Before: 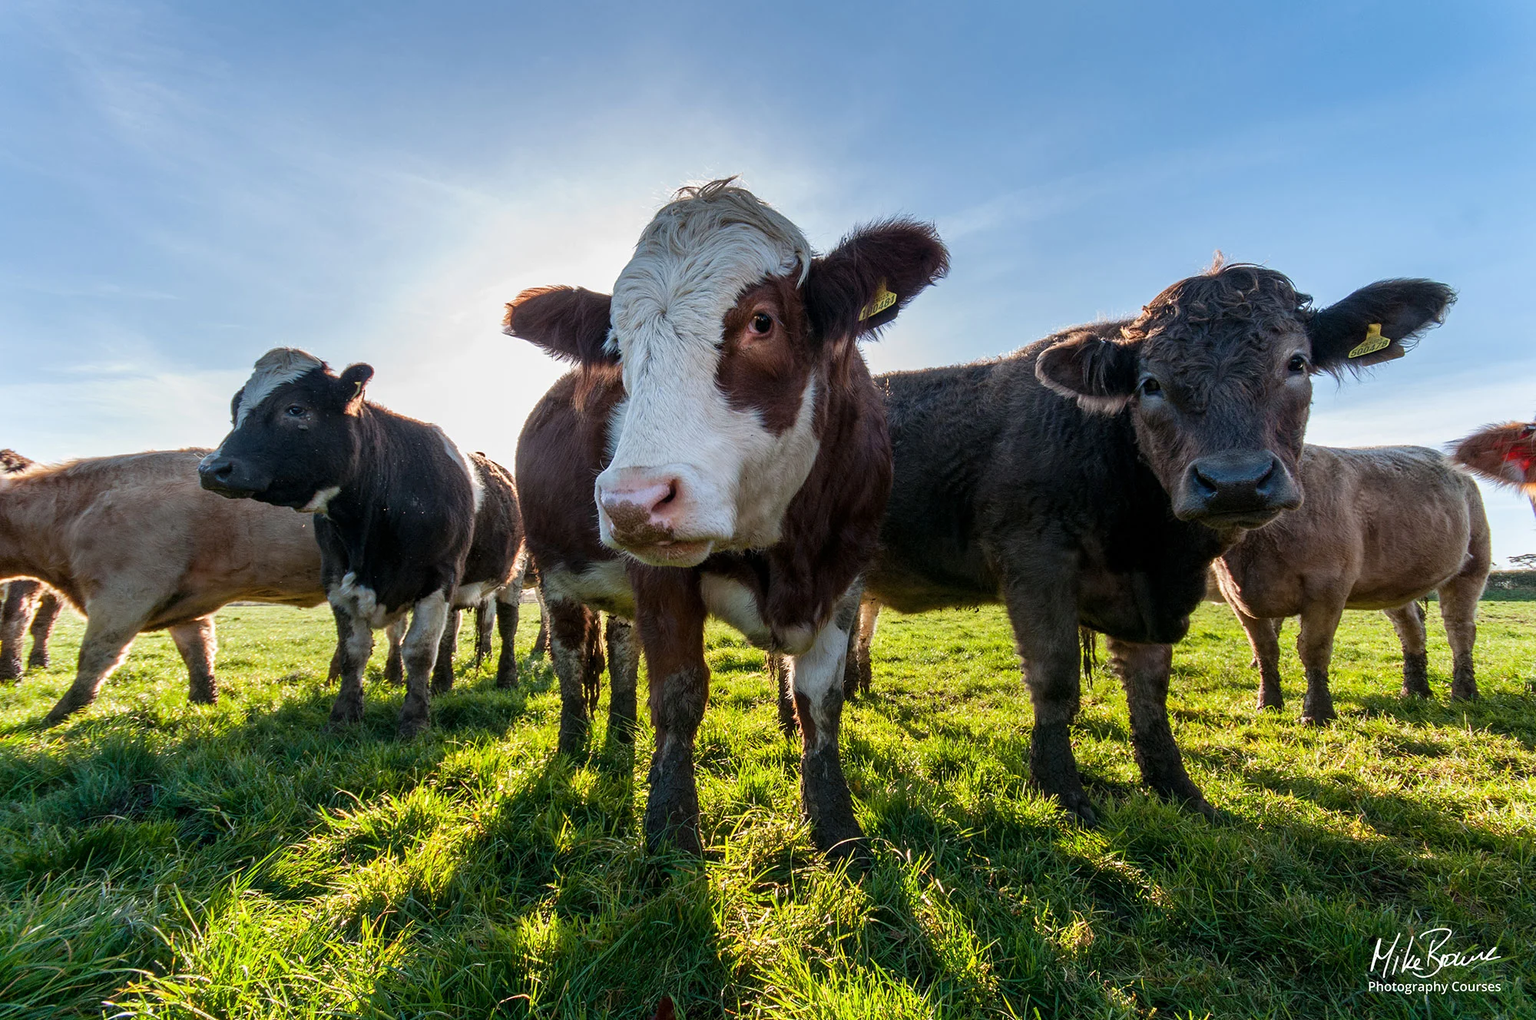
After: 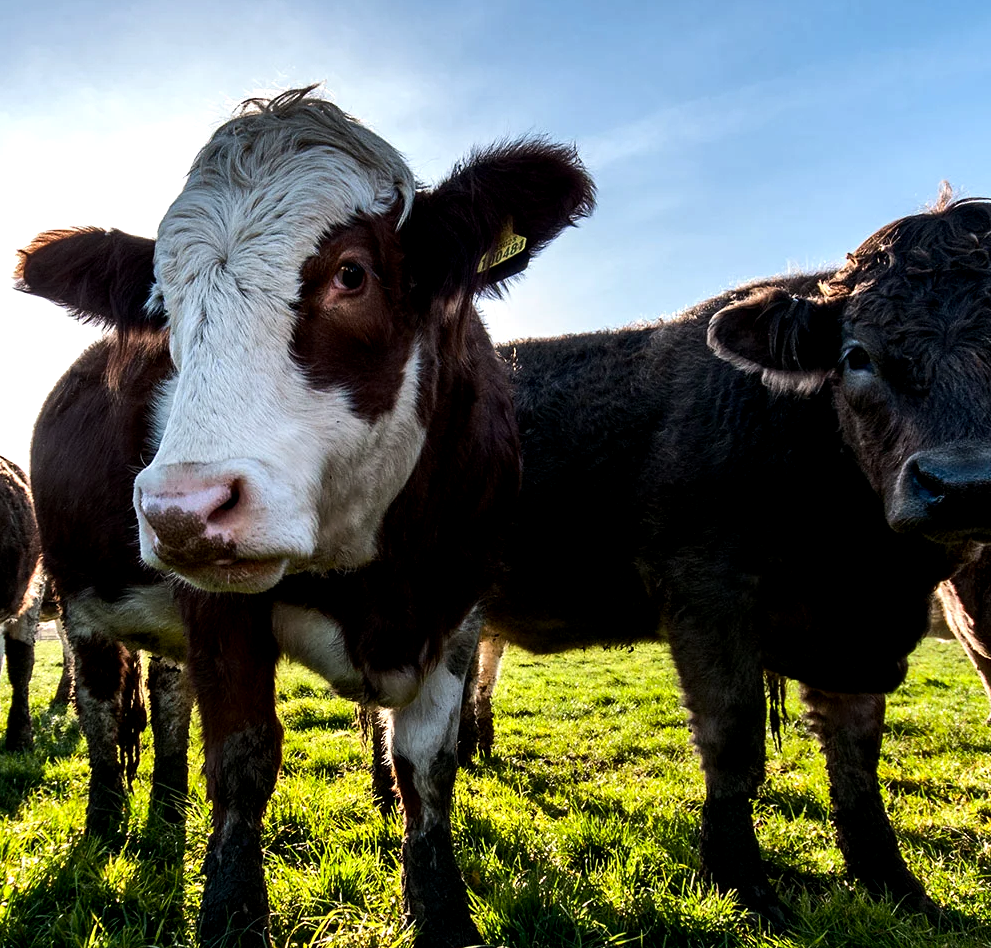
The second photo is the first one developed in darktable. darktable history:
crop: left 32.075%, top 10.976%, right 18.355%, bottom 17.596%
exposure: black level correction 0.011, exposure -0.478 EV, compensate highlight preservation false
tone equalizer: -8 EV -1.08 EV, -7 EV -1.01 EV, -6 EV -0.867 EV, -5 EV -0.578 EV, -3 EV 0.578 EV, -2 EV 0.867 EV, -1 EV 1.01 EV, +0 EV 1.08 EV, edges refinement/feathering 500, mask exposure compensation -1.57 EV, preserve details no
shadows and highlights: shadows 37.27, highlights -28.18, soften with gaussian
